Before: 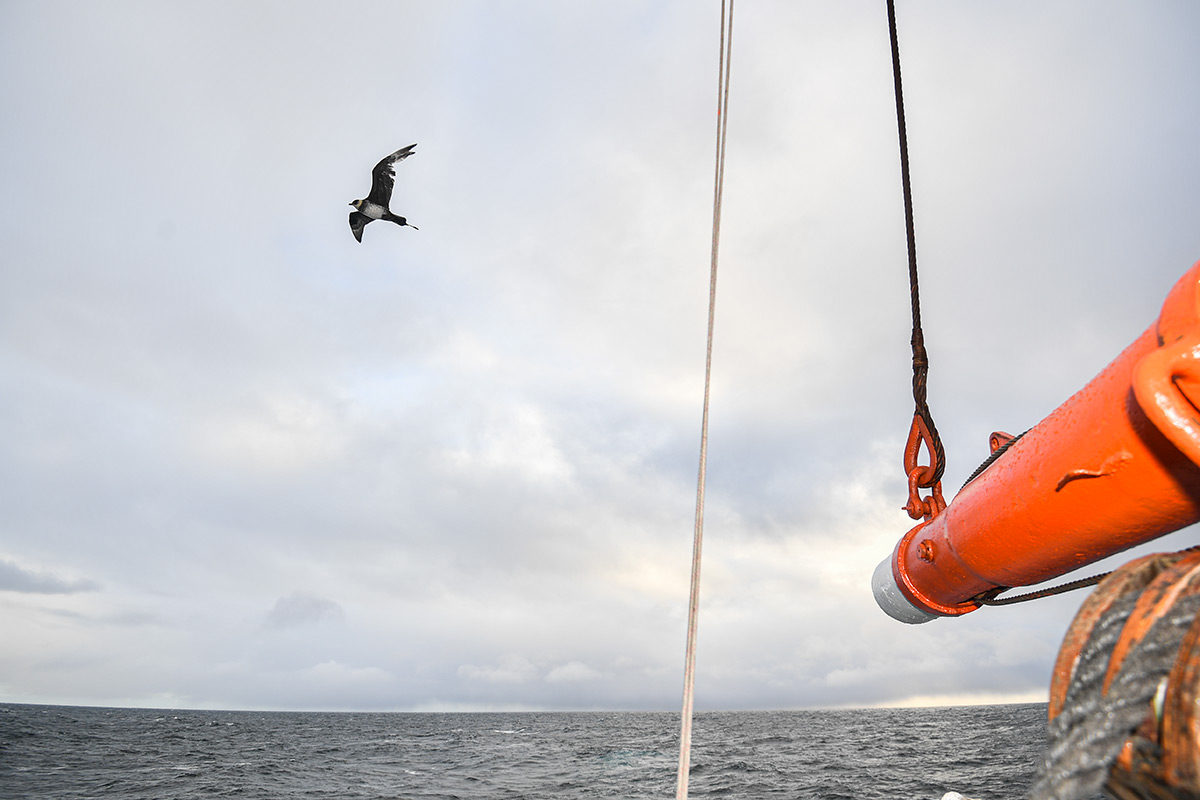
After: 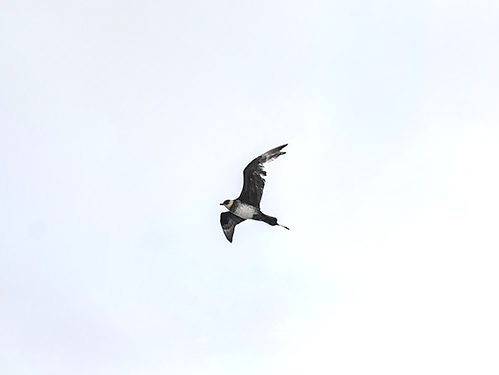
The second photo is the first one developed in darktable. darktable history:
crop and rotate: left 10.798%, top 0.079%, right 47.579%, bottom 53.038%
exposure: exposure 0.379 EV, compensate exposure bias true, compensate highlight preservation false
contrast brightness saturation: contrast 0.027, brightness 0.067, saturation 0.129
